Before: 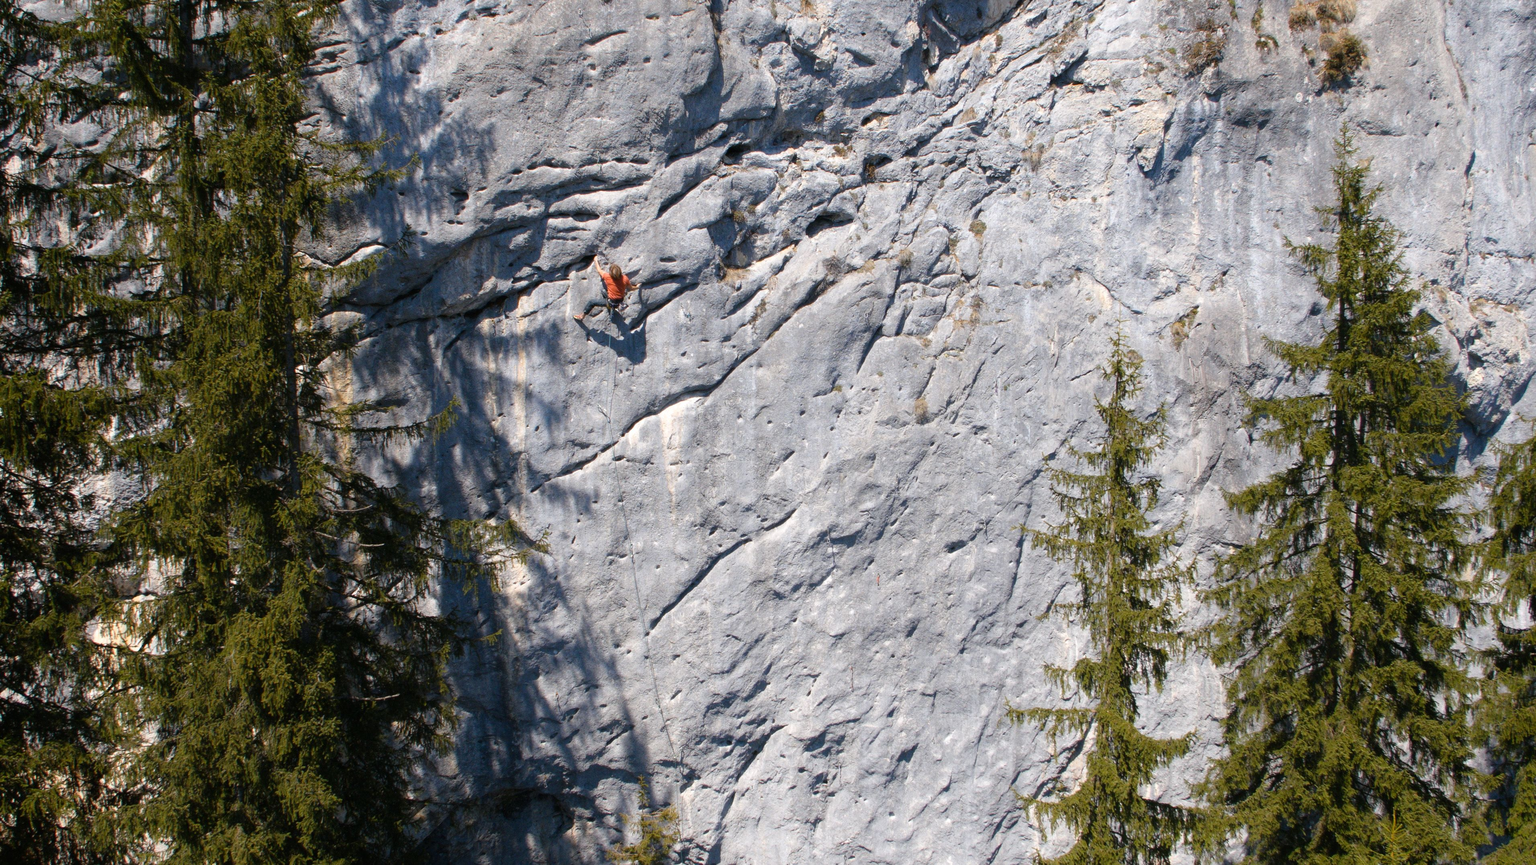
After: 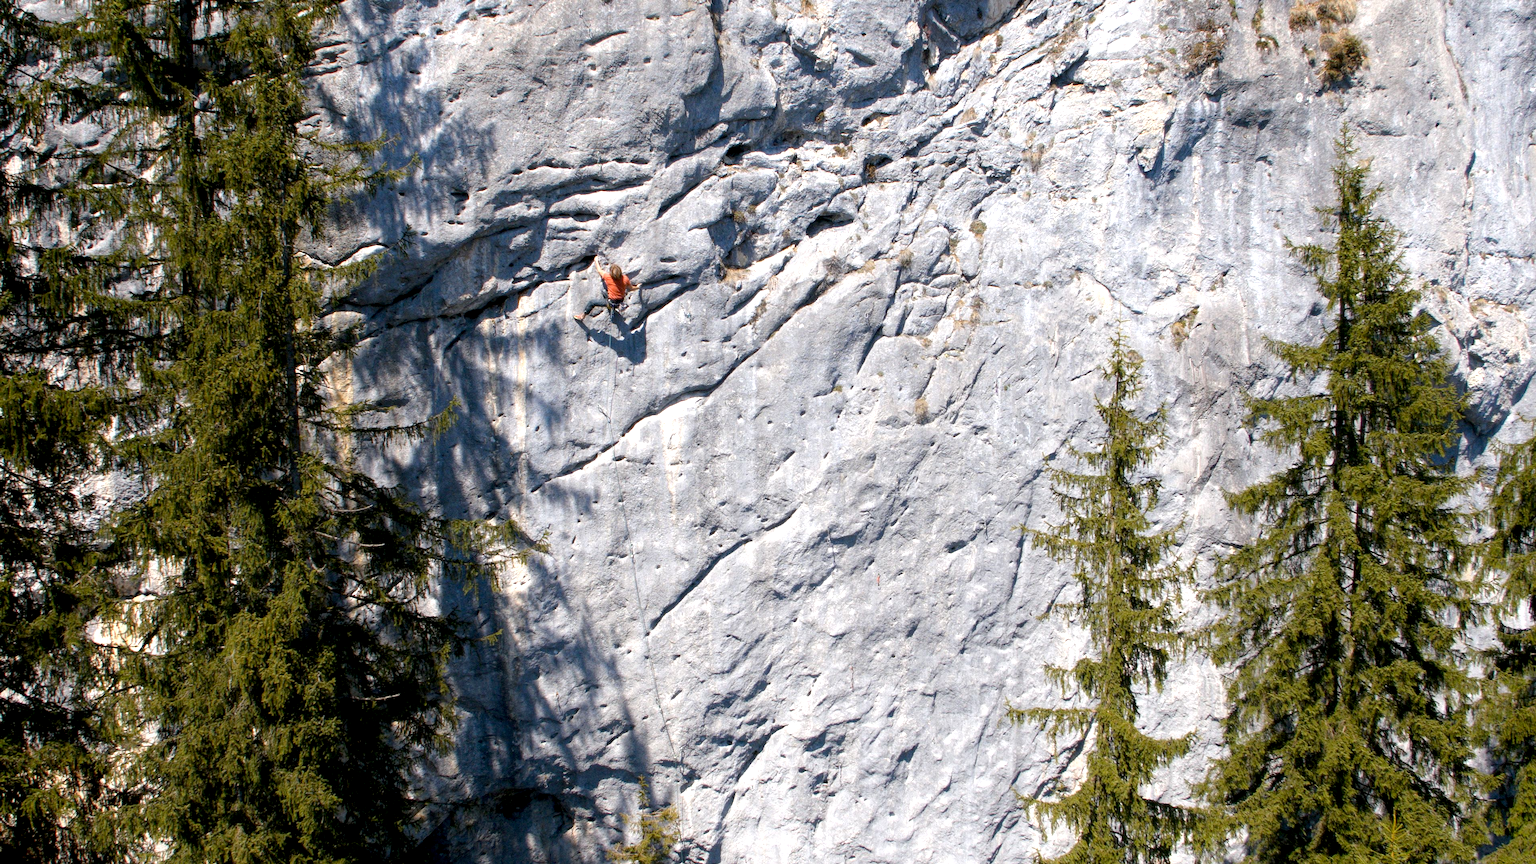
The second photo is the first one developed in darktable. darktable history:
exposure: black level correction 0.005, exposure 0.417 EV, compensate highlight preservation false
local contrast: highlights 104%, shadows 98%, detail 120%, midtone range 0.2
